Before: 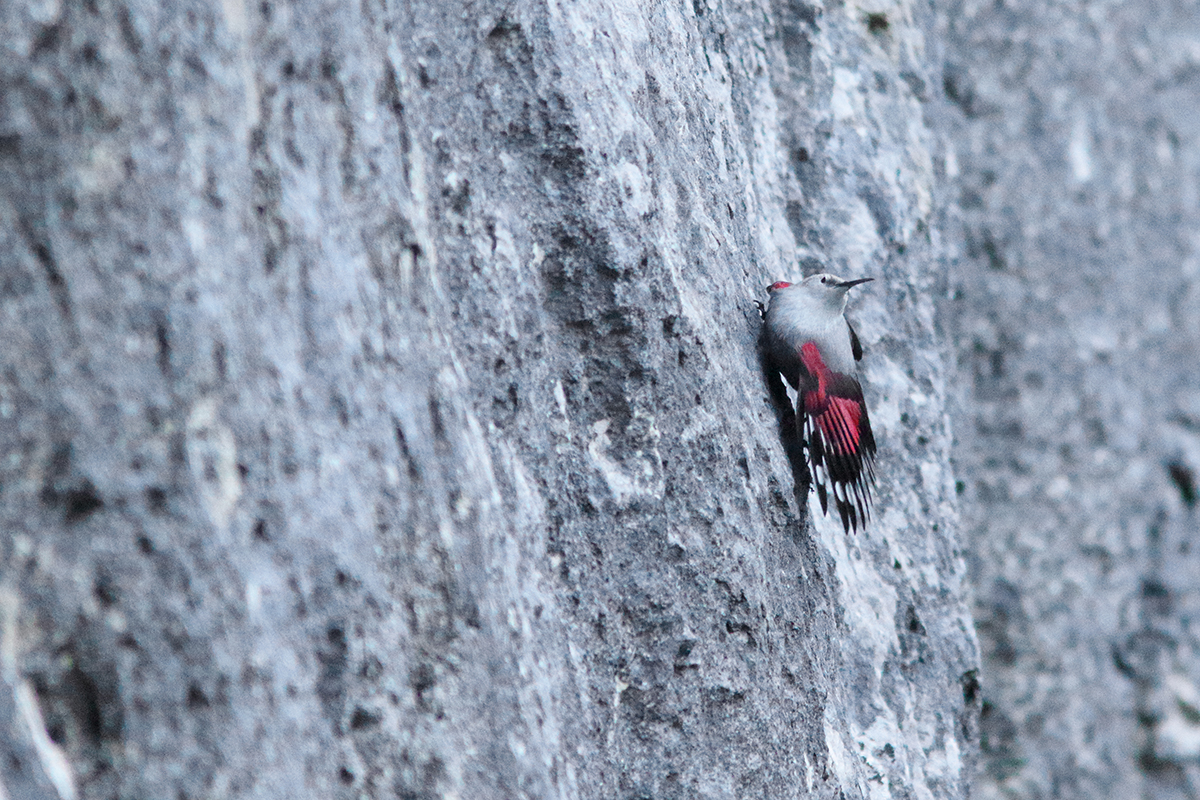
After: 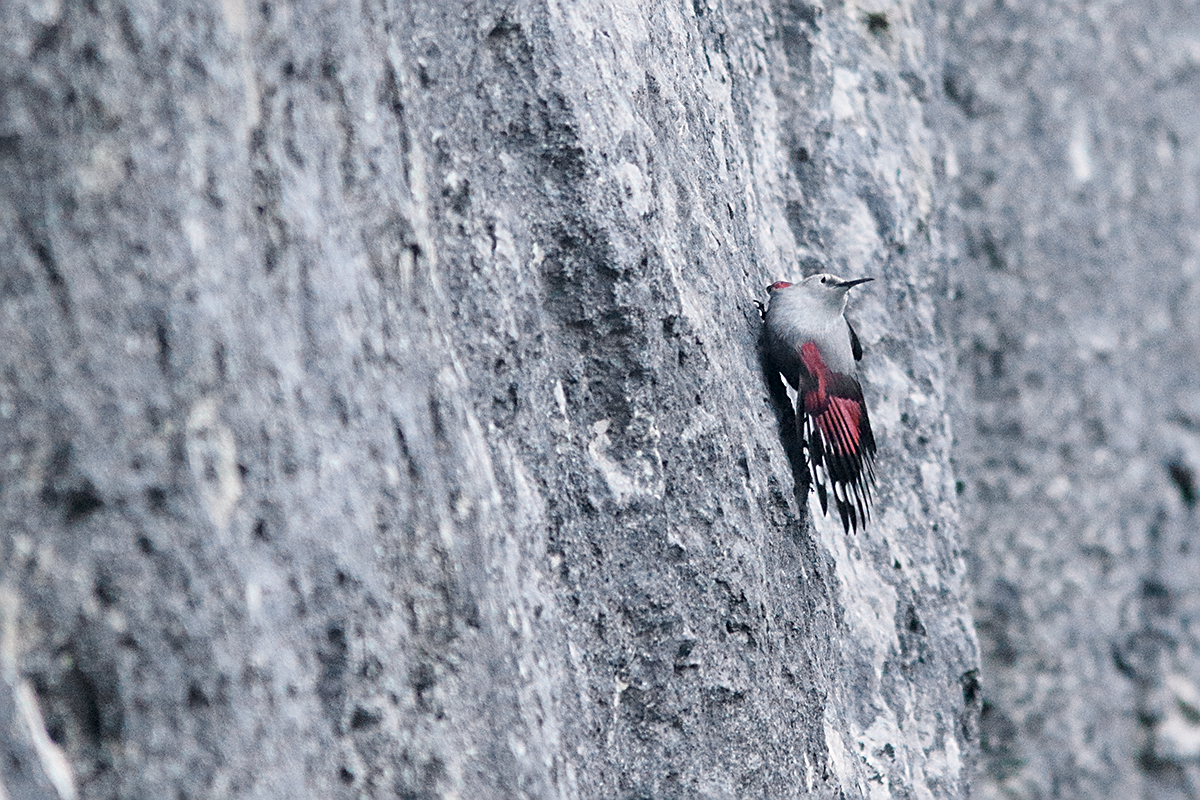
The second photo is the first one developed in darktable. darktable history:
color correction: highlights a* 2.88, highlights b* 5.02, shadows a* -2.62, shadows b* -4.89, saturation 0.767
sharpen: on, module defaults
